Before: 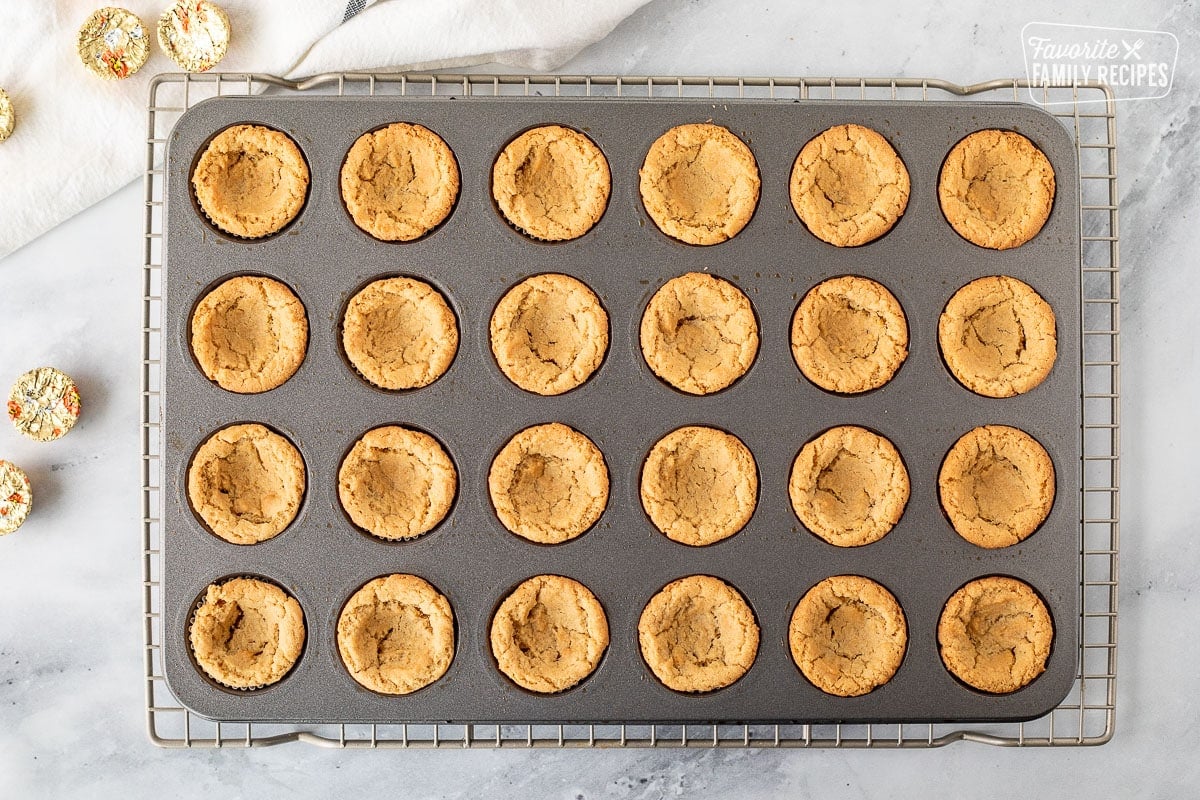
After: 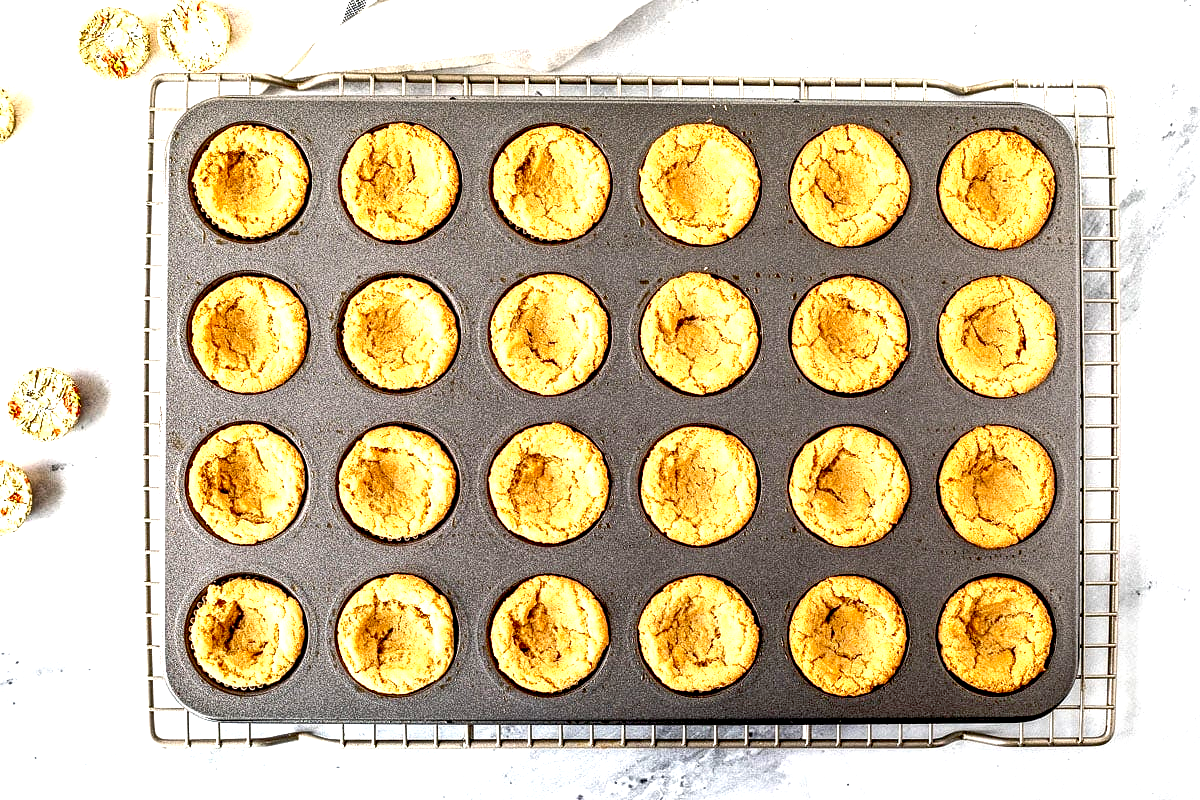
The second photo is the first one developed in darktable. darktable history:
local contrast: detail 130%
exposure: black level correction 0.041, exposure 0.499 EV, compensate highlight preservation false
shadows and highlights: shadows 37.47, highlights -27.65, soften with gaussian
tone equalizer: -8 EV -0.775 EV, -7 EV -0.72 EV, -6 EV -0.597 EV, -5 EV -0.39 EV, -3 EV 0.378 EV, -2 EV 0.6 EV, -1 EV 0.694 EV, +0 EV 0.734 EV, edges refinement/feathering 500, mask exposure compensation -1.57 EV, preserve details no
